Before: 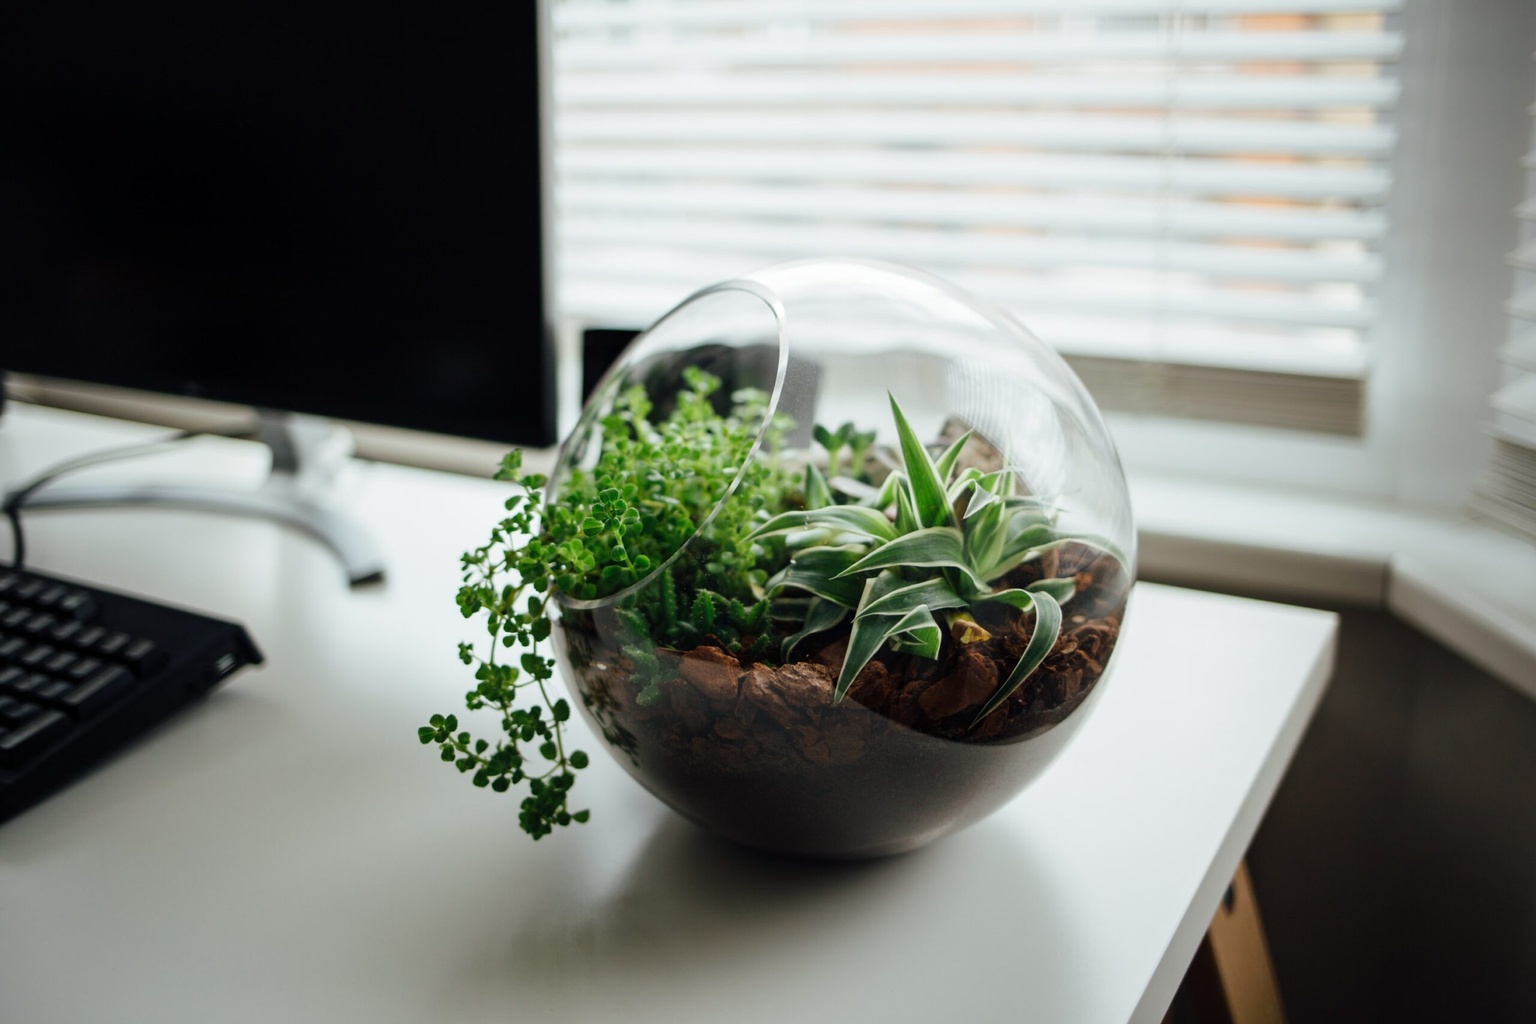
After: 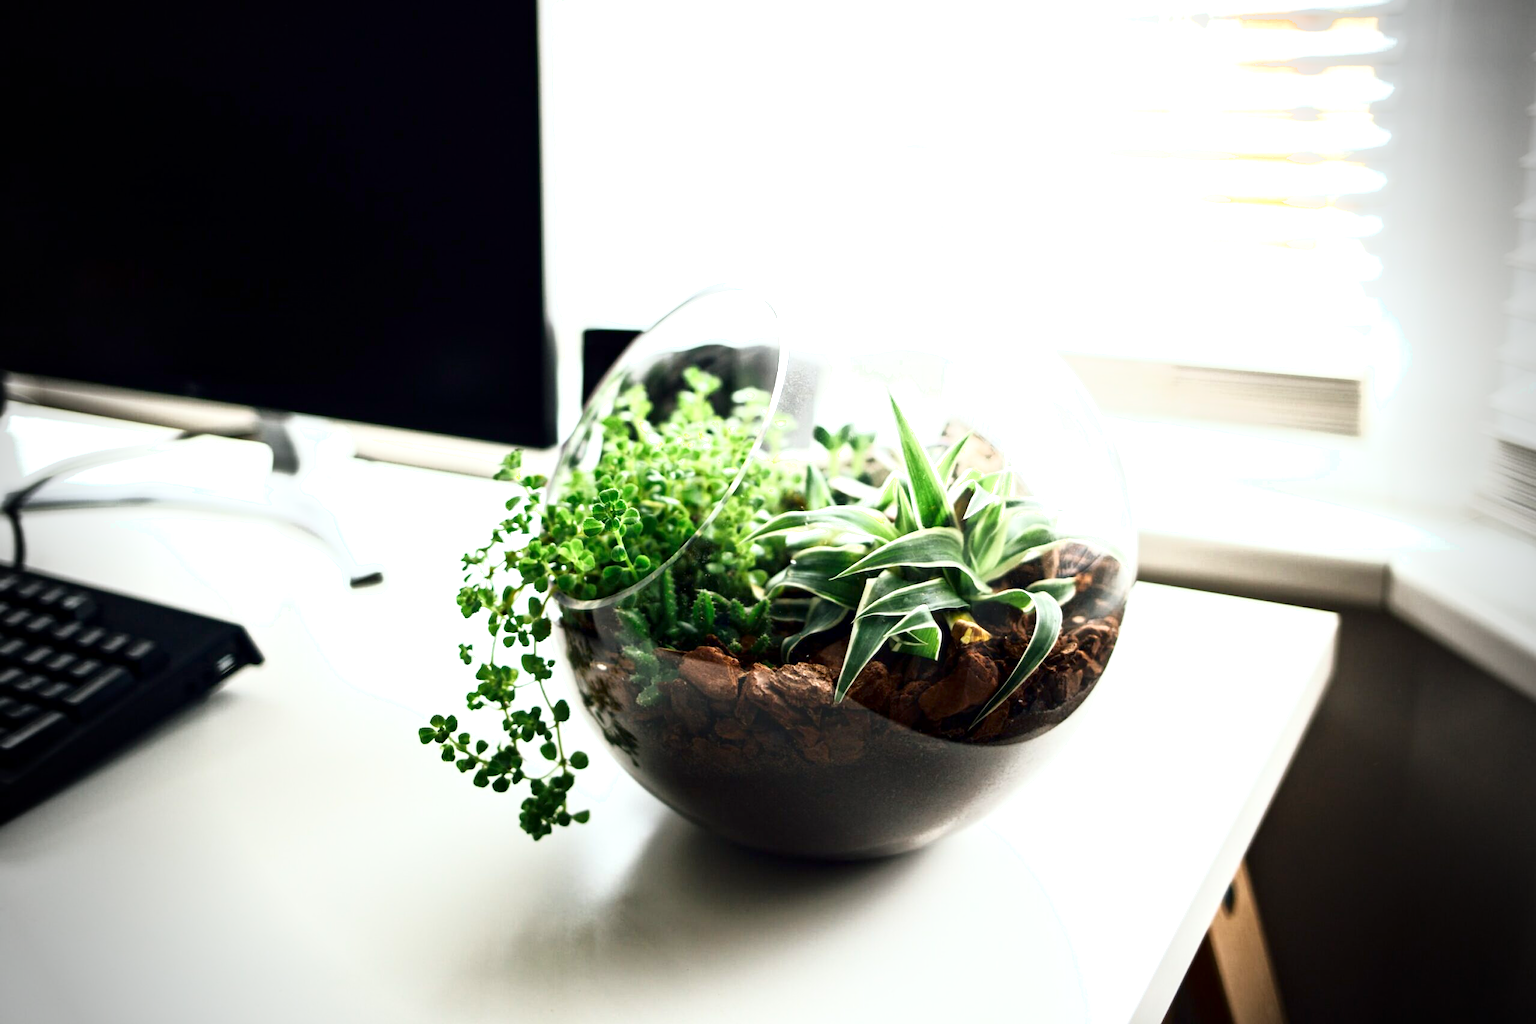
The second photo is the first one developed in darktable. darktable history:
shadows and highlights: shadows -62.32, white point adjustment -5.22, highlights 61.59
exposure: black level correction 0, exposure 1.1 EV, compensate highlight preservation false
vignetting: fall-off radius 31.48%, brightness -0.472
local contrast: mode bilateral grid, contrast 30, coarseness 25, midtone range 0.2
